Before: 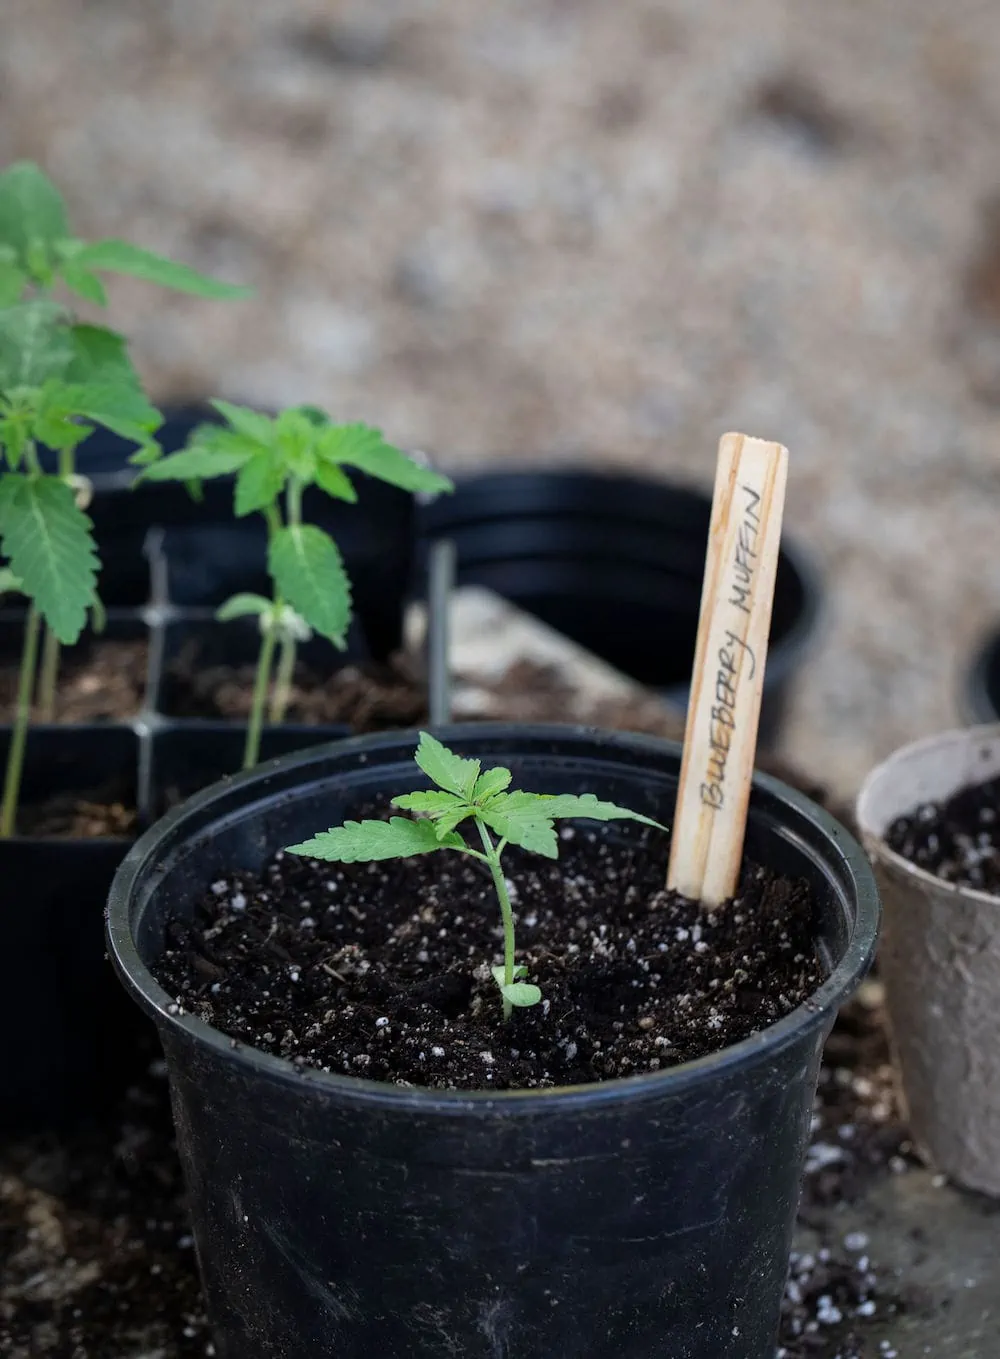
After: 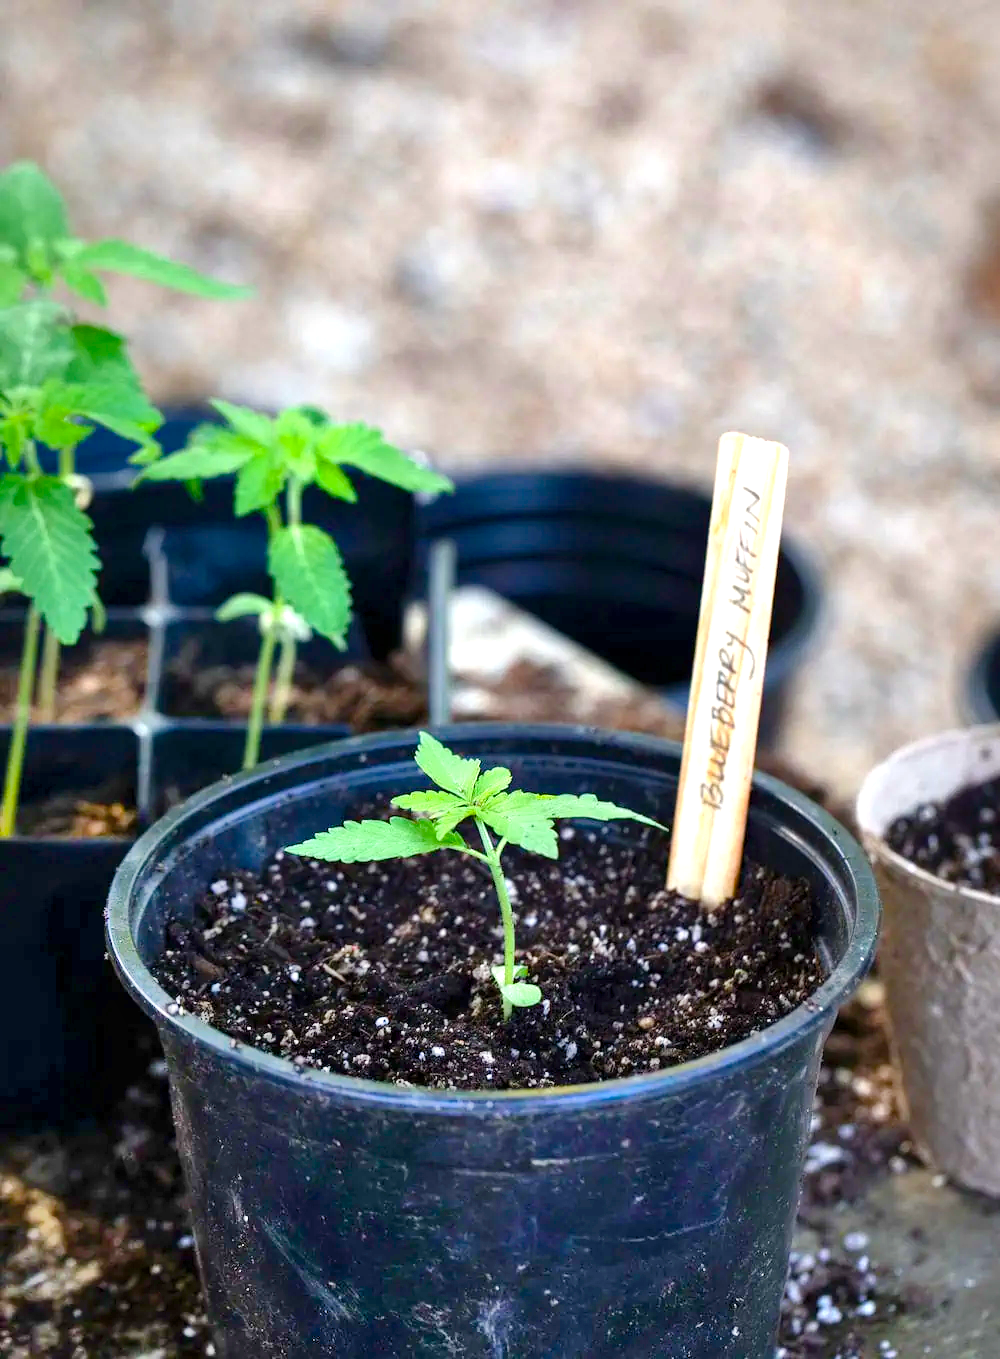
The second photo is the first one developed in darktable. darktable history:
shadows and highlights: shadows 52.34, highlights -28.23, soften with gaussian
color balance rgb: perceptual saturation grading › global saturation 20%, perceptual saturation grading › highlights -25%, perceptual saturation grading › shadows 50.52%, global vibrance 40.24%
exposure: exposure 1.061 EV, compensate highlight preservation false
